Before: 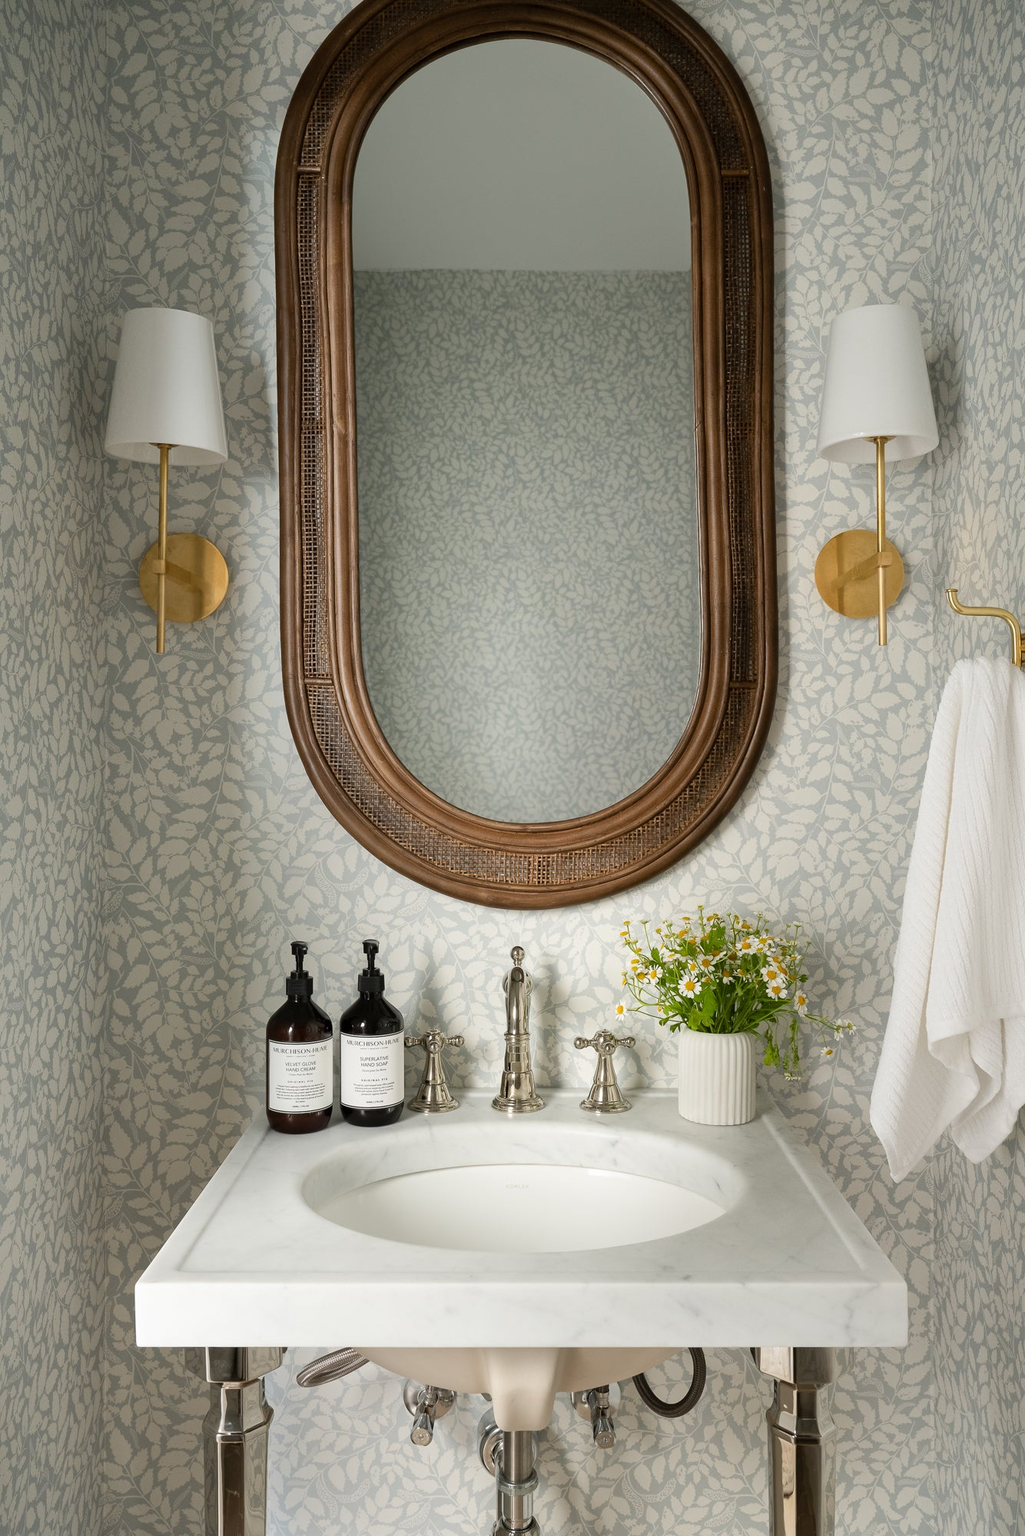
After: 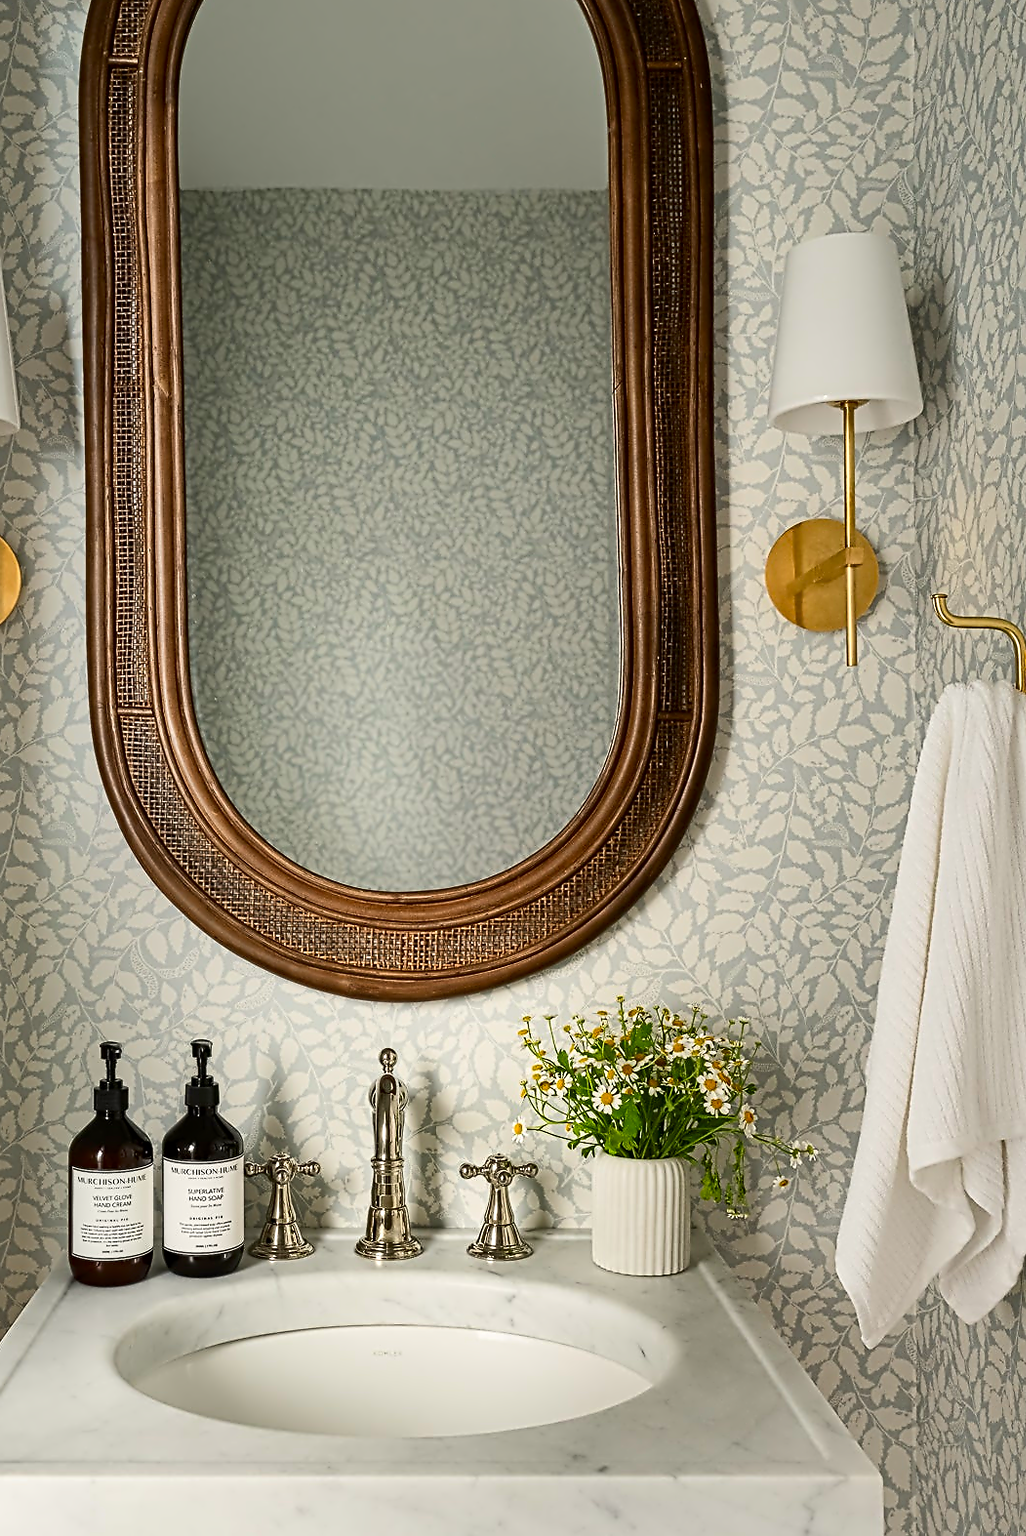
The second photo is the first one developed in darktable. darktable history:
exposure: exposure -0.04 EV
shadows and highlights: soften with gaussian
contrast brightness saturation: contrast 0.18, saturation 0.3
white balance: red 1.009, blue 0.985
contrast equalizer: y [[0.5, 0.5, 0.5, 0.515, 0.749, 0.84], [0.5 ×6], [0.5 ×6], [0, 0, 0, 0.001, 0.067, 0.262], [0 ×6]]
crop and rotate: left 20.74%, top 7.912%, right 0.375%, bottom 13.378%
